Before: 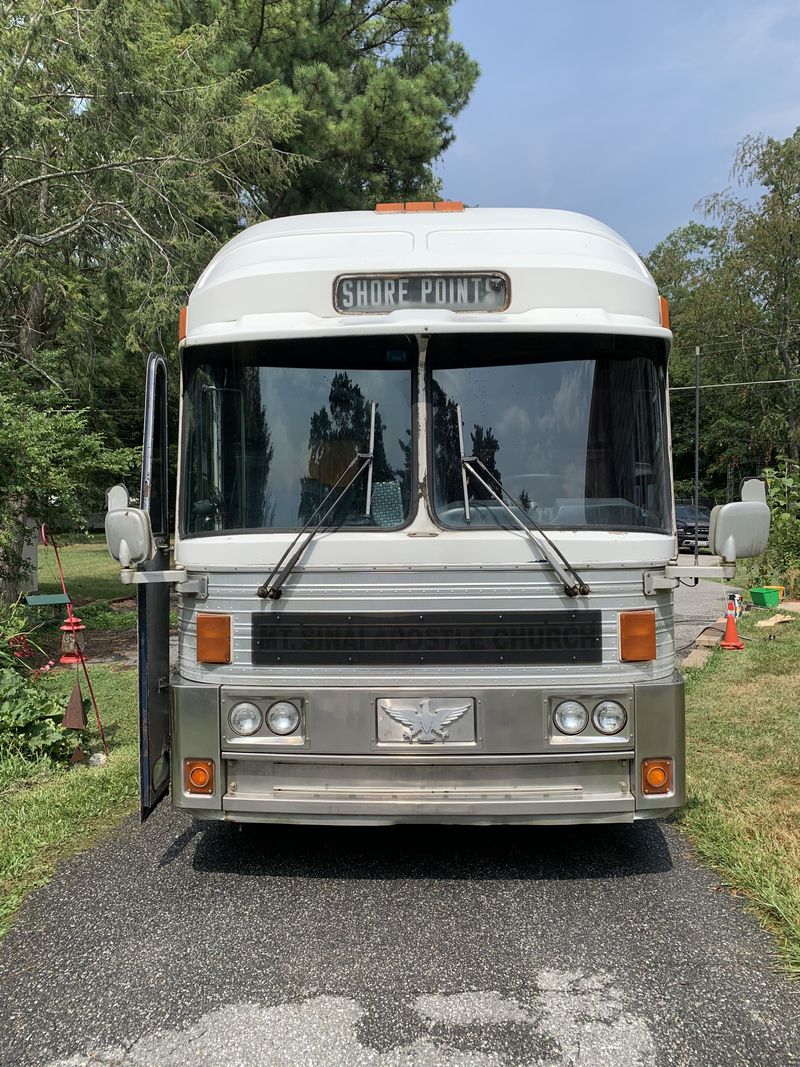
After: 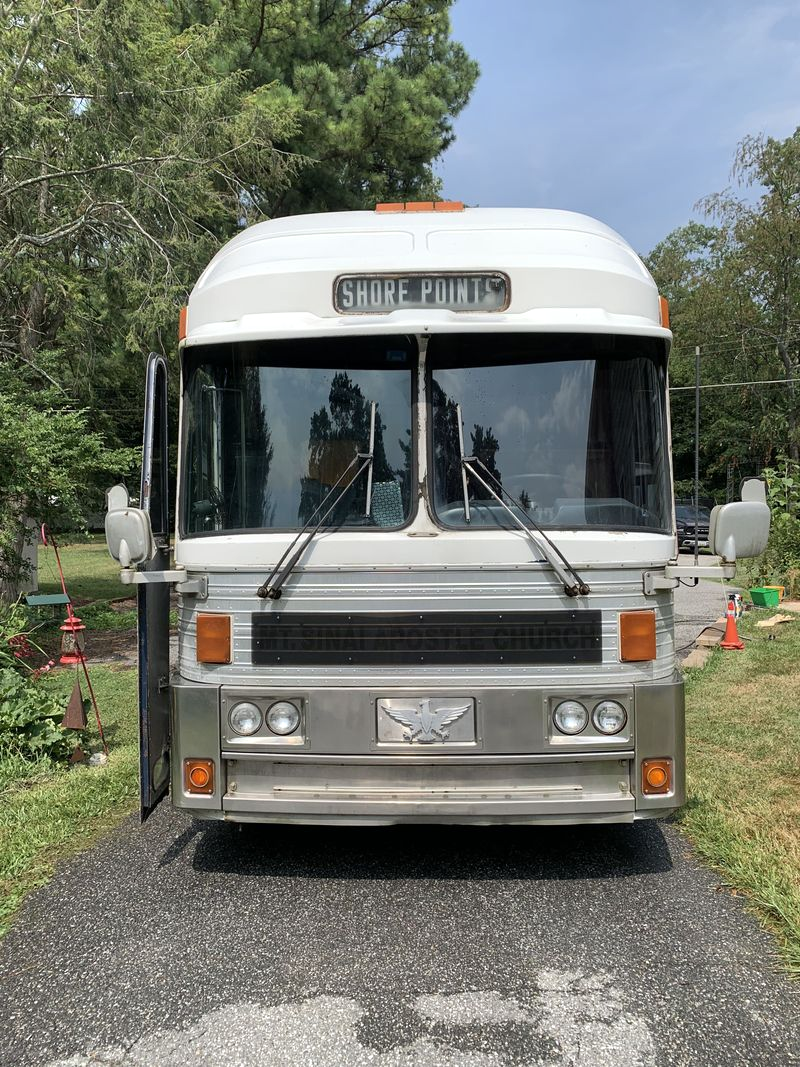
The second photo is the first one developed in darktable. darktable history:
shadows and highlights: radius 171.23, shadows 26.76, white point adjustment 3.22, highlights -68.85, soften with gaussian
